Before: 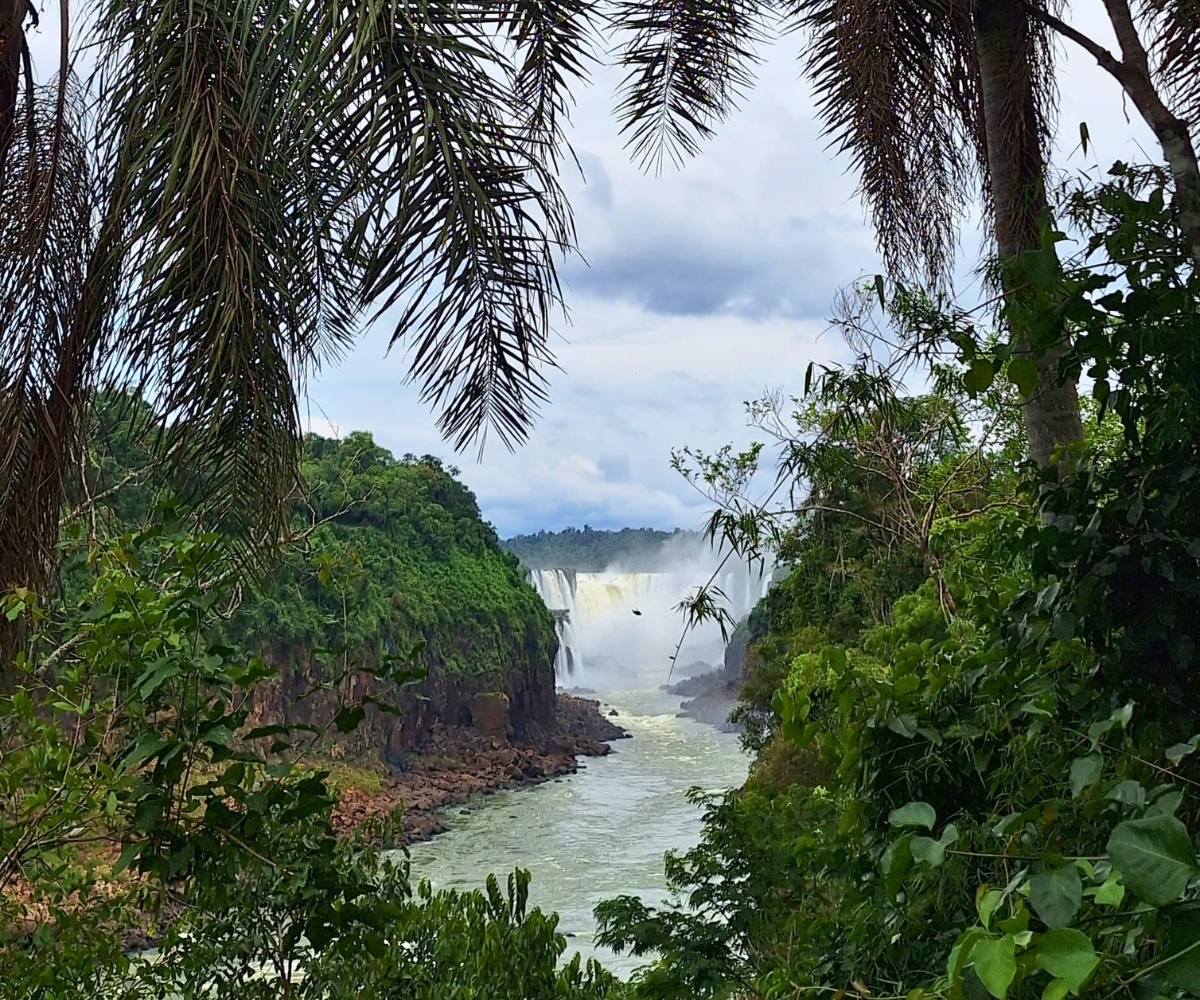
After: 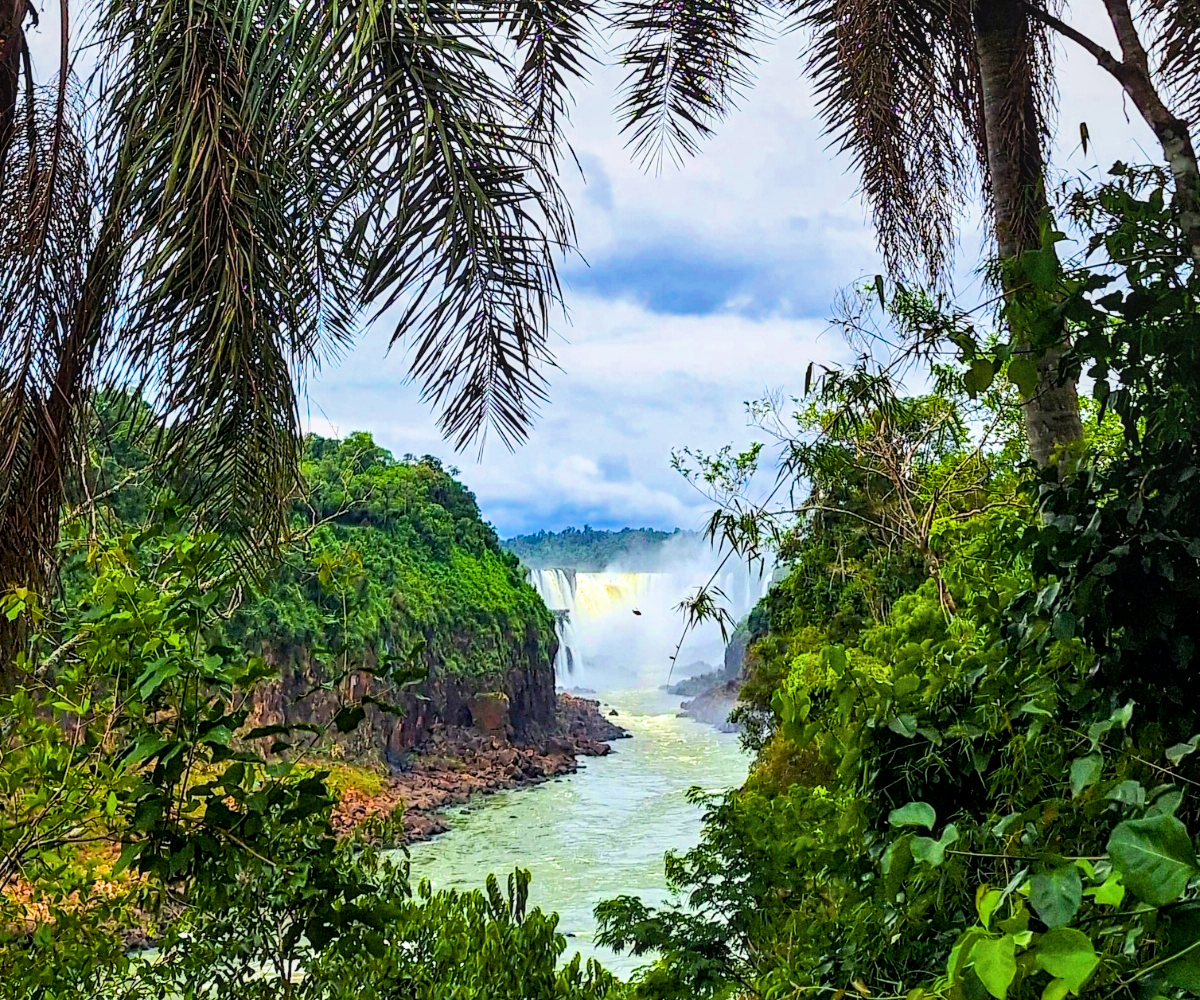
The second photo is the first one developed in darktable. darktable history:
filmic rgb: black relative exposure -7.65 EV, white relative exposure 4.56 EV, hardness 3.61, color science v6 (2022)
local contrast: on, module defaults
tone equalizer: on, module defaults
color balance rgb: linear chroma grading › shadows -10%, linear chroma grading › global chroma 20%, perceptual saturation grading › global saturation 15%, perceptual brilliance grading › global brilliance 30%, perceptual brilliance grading › highlights 12%, perceptual brilliance grading › mid-tones 24%, global vibrance 20%
haze removal: compatibility mode true, adaptive false
